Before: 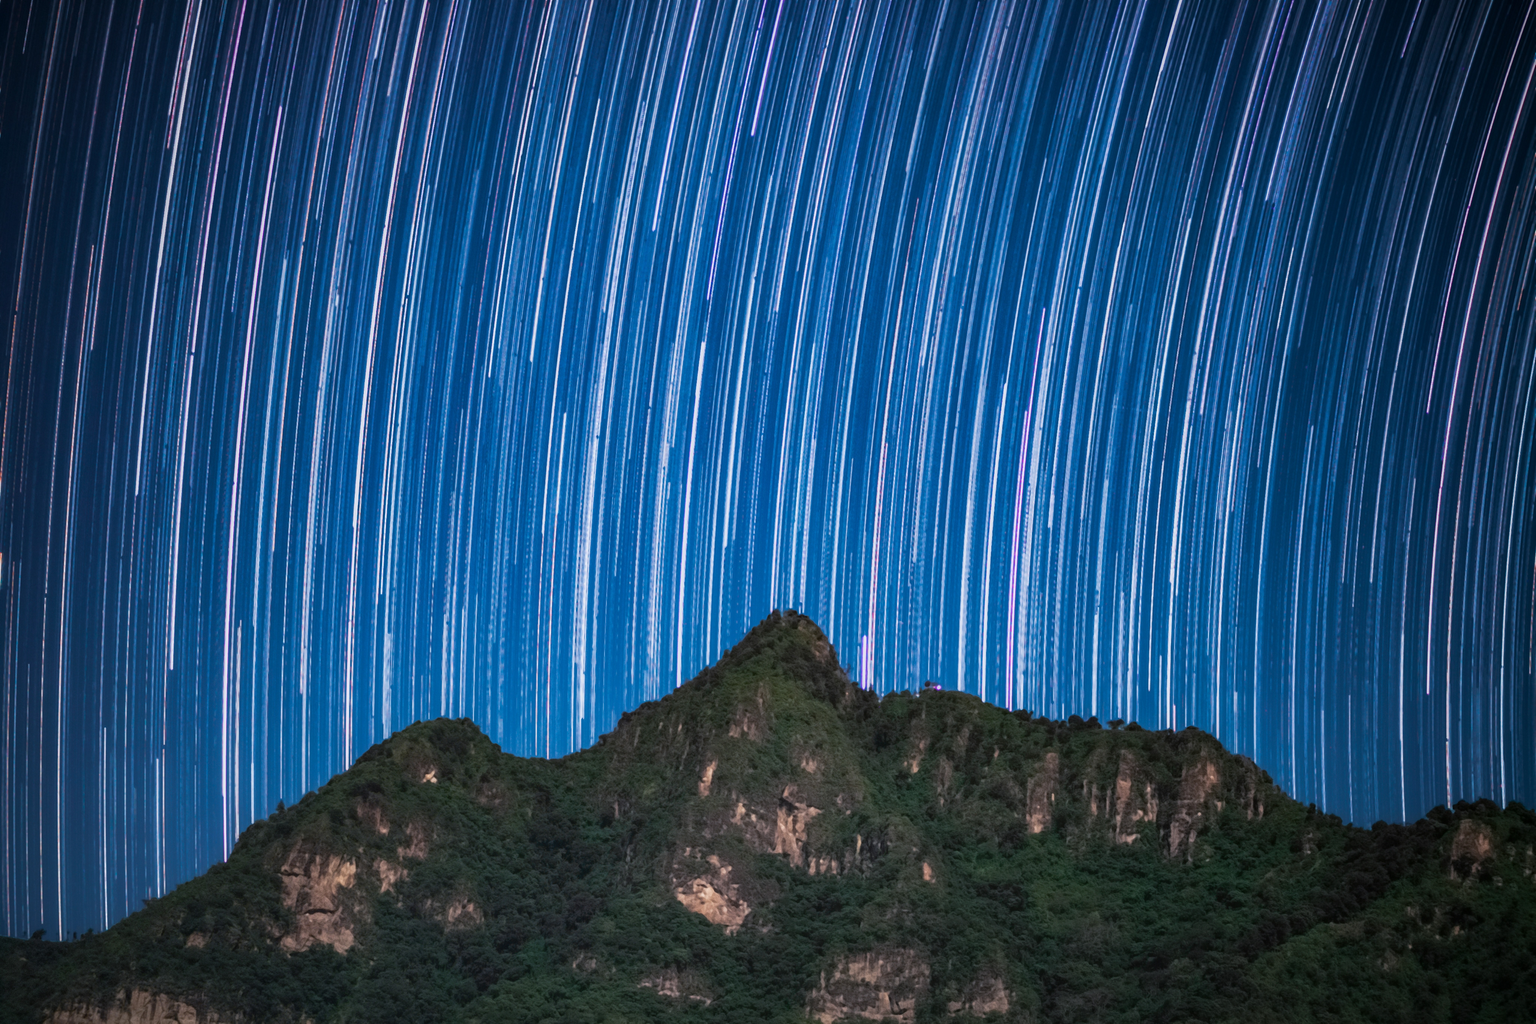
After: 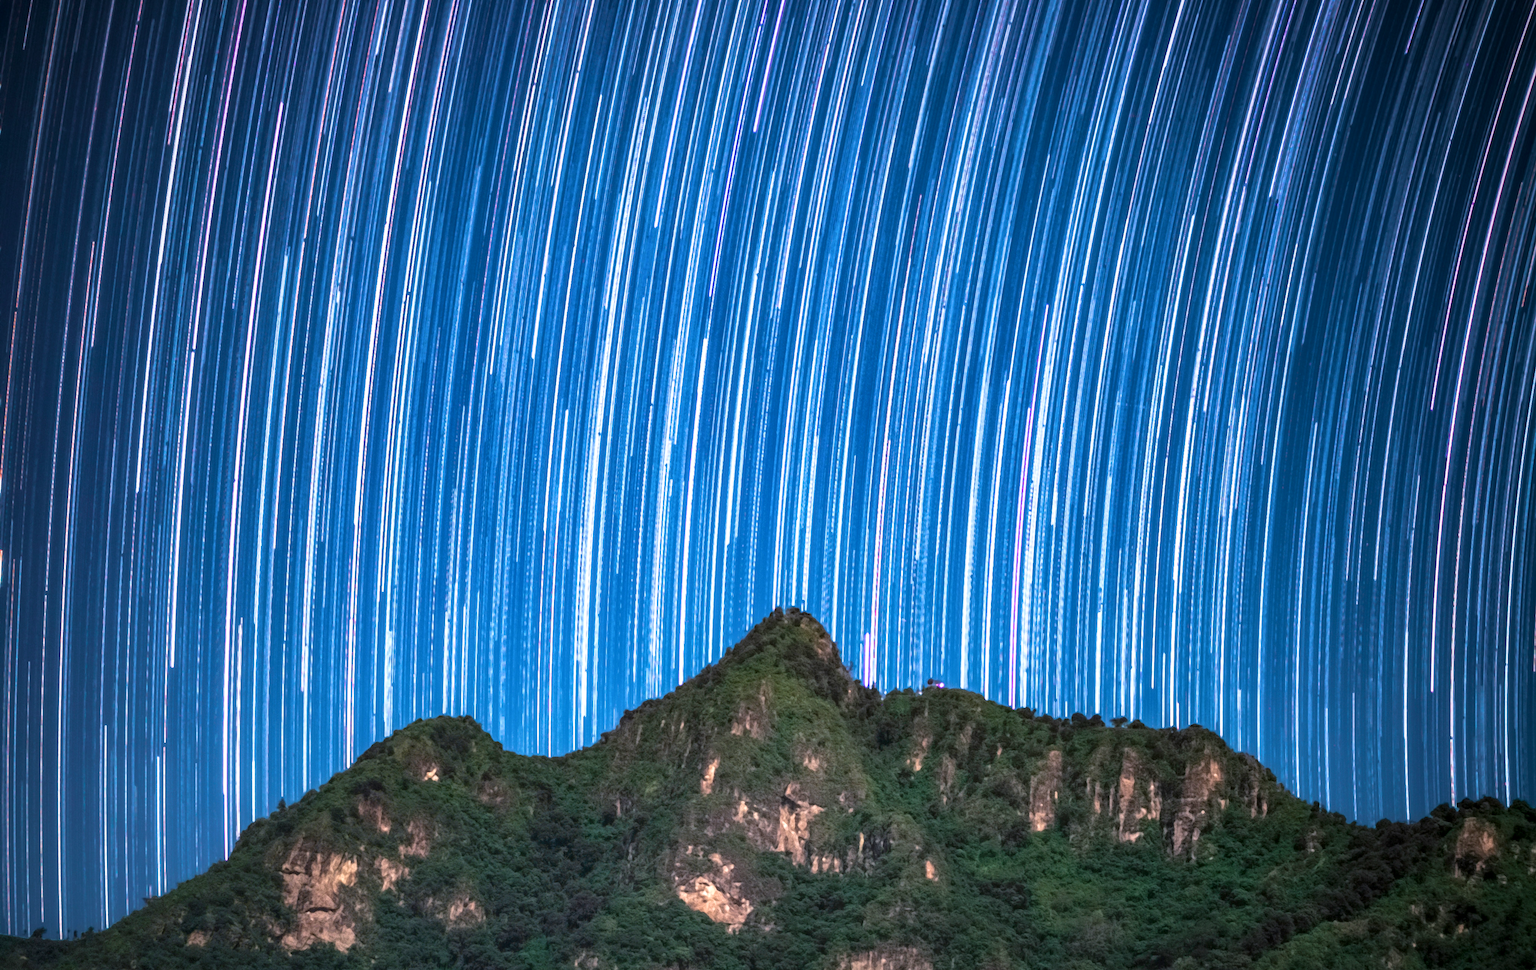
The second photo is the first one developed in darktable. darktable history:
local contrast: on, module defaults
exposure: black level correction 0, exposure 0.698 EV, compensate exposure bias true, compensate highlight preservation false
velvia: on, module defaults
crop: top 0.457%, right 0.263%, bottom 5.004%
